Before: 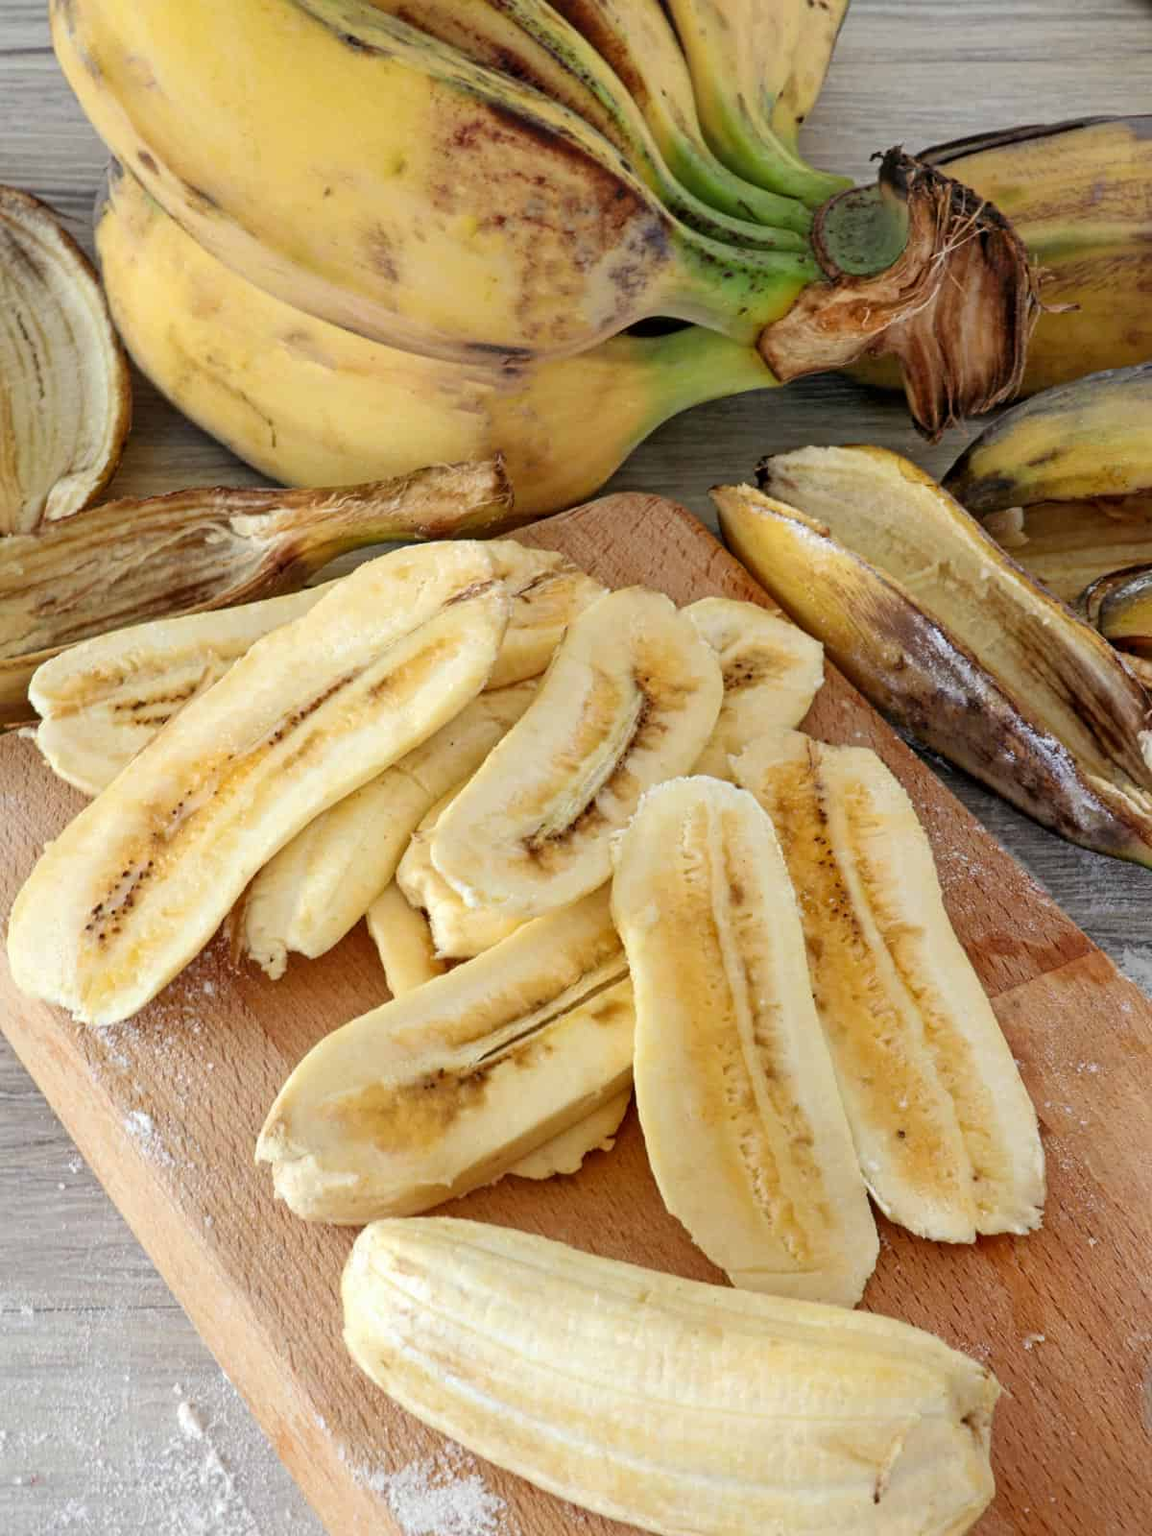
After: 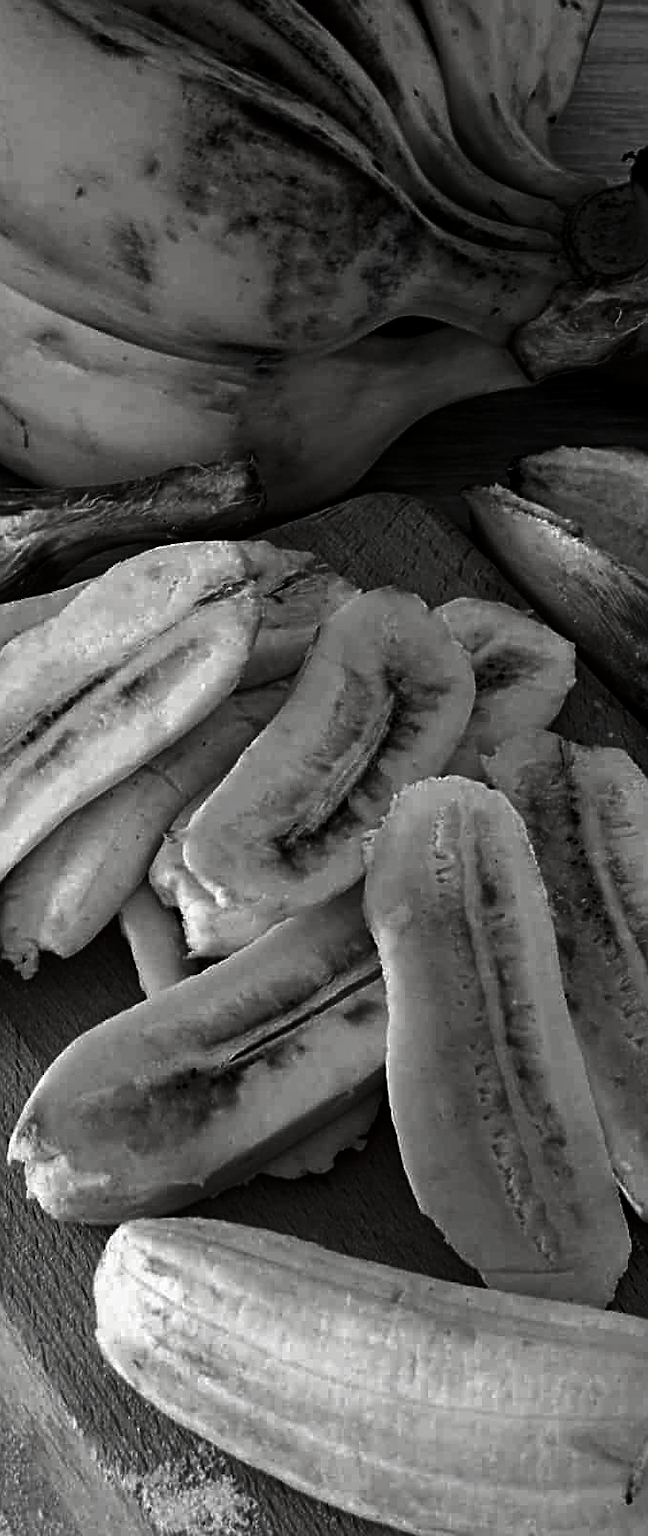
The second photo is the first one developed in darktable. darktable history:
crop: left 21.508%, right 22.184%
sharpen: on, module defaults
contrast brightness saturation: contrast 0.018, brightness -0.988, saturation -0.981
